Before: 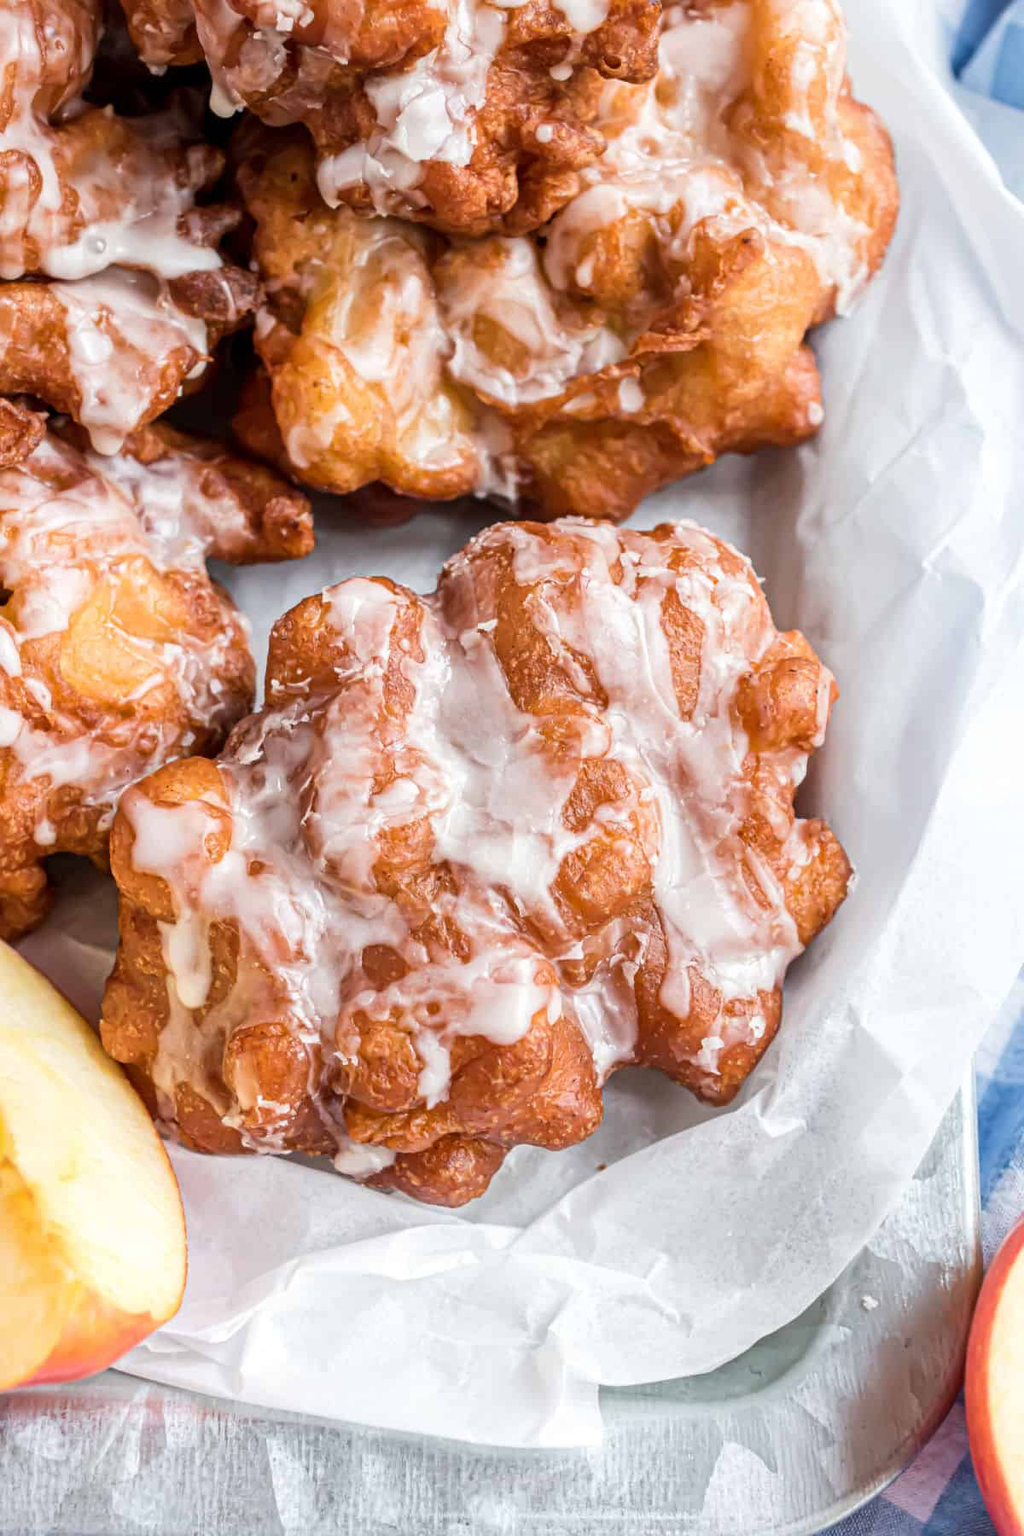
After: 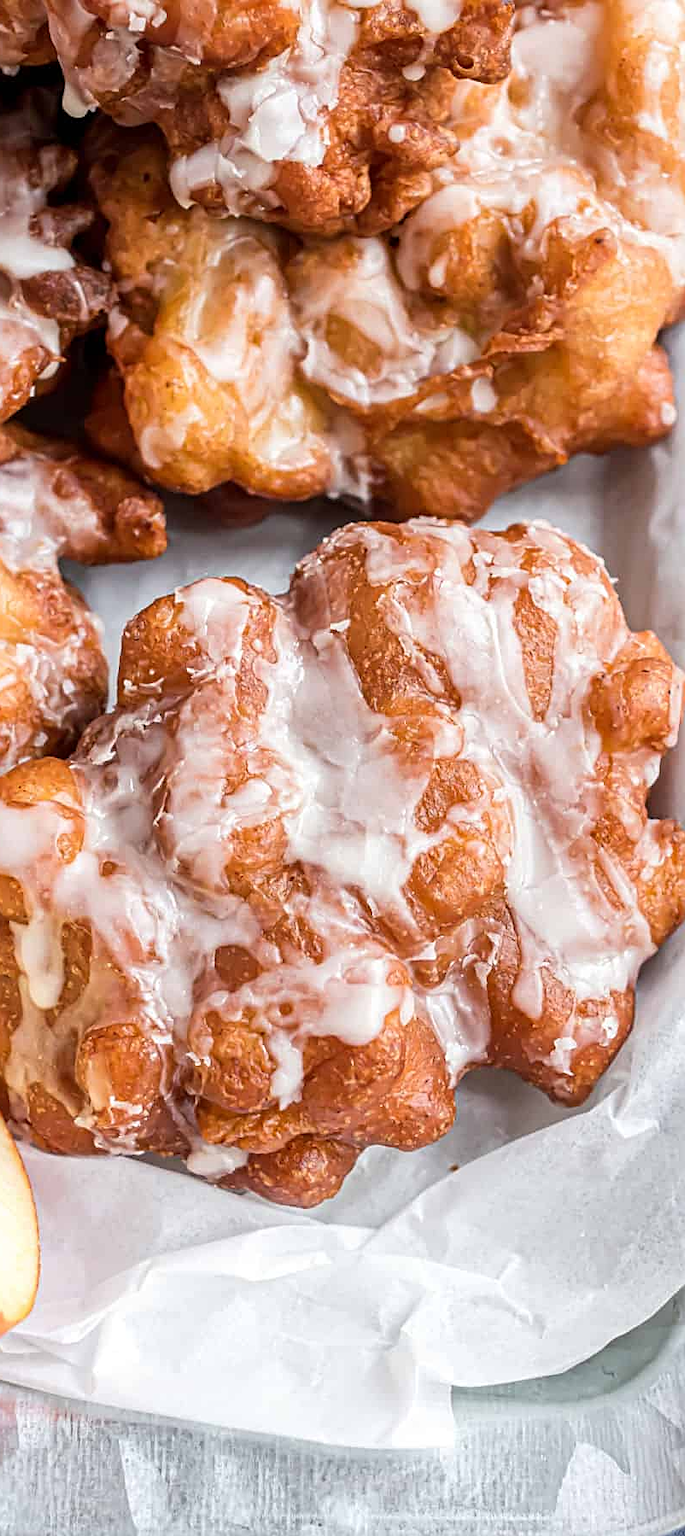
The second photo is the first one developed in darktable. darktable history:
crop and rotate: left 14.456%, right 18.618%
sharpen: on, module defaults
tone equalizer: on, module defaults
